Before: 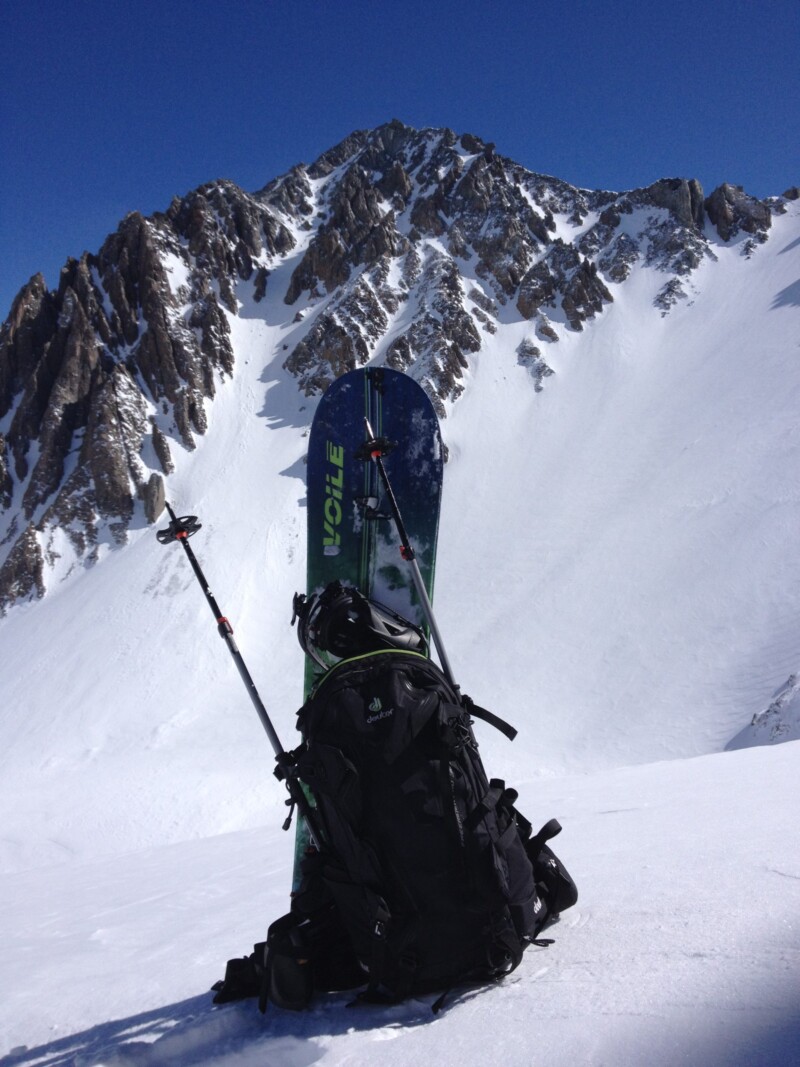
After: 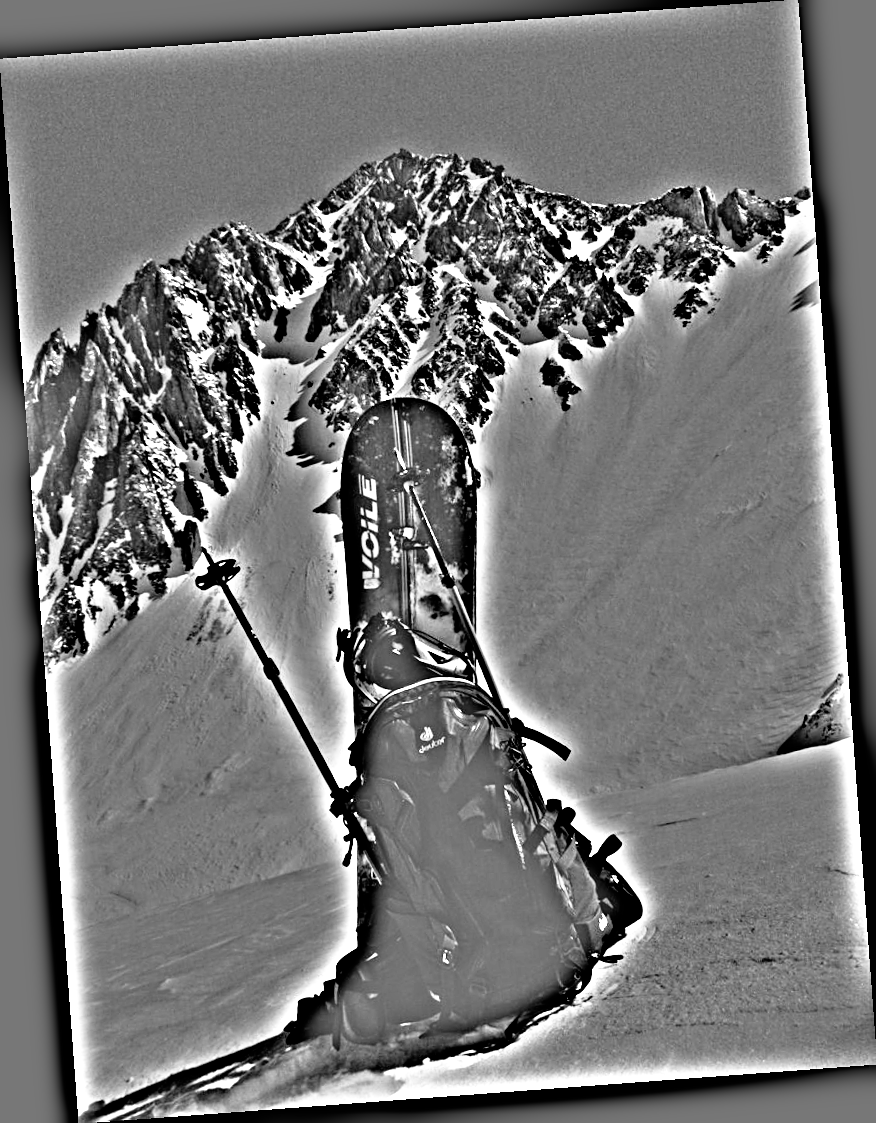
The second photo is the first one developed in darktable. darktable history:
filmic rgb: black relative exposure -3.57 EV, white relative exposure 2.29 EV, hardness 3.41
sharpen: radius 2.529, amount 0.323
rotate and perspective: rotation -4.25°, automatic cropping off
highpass: on, module defaults
